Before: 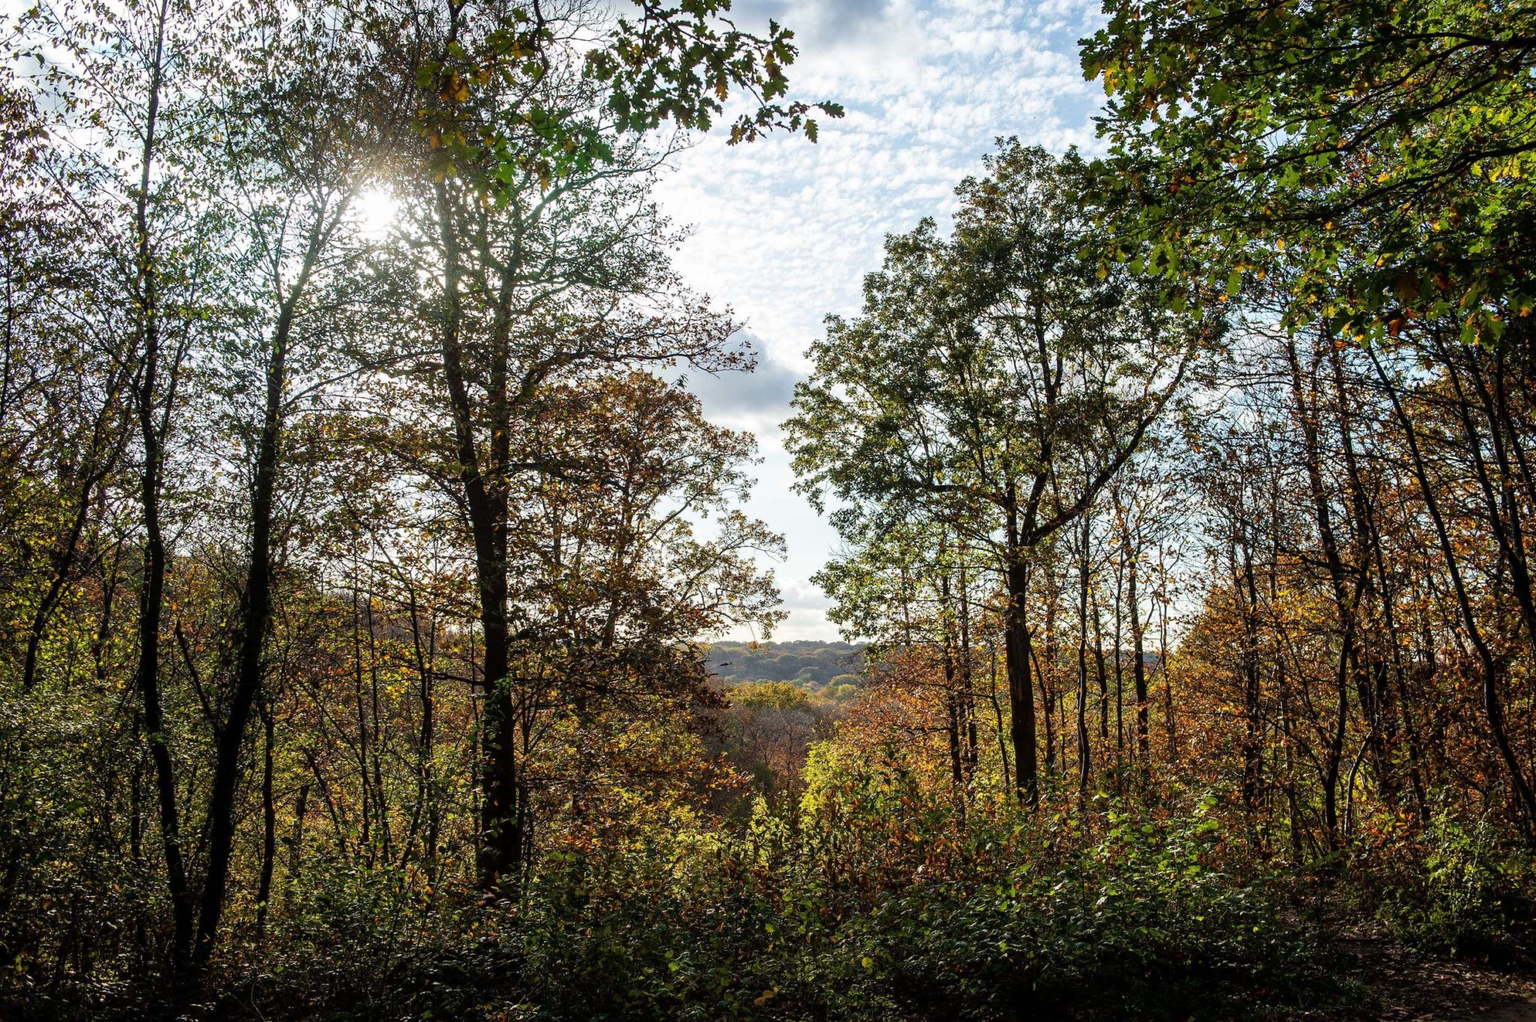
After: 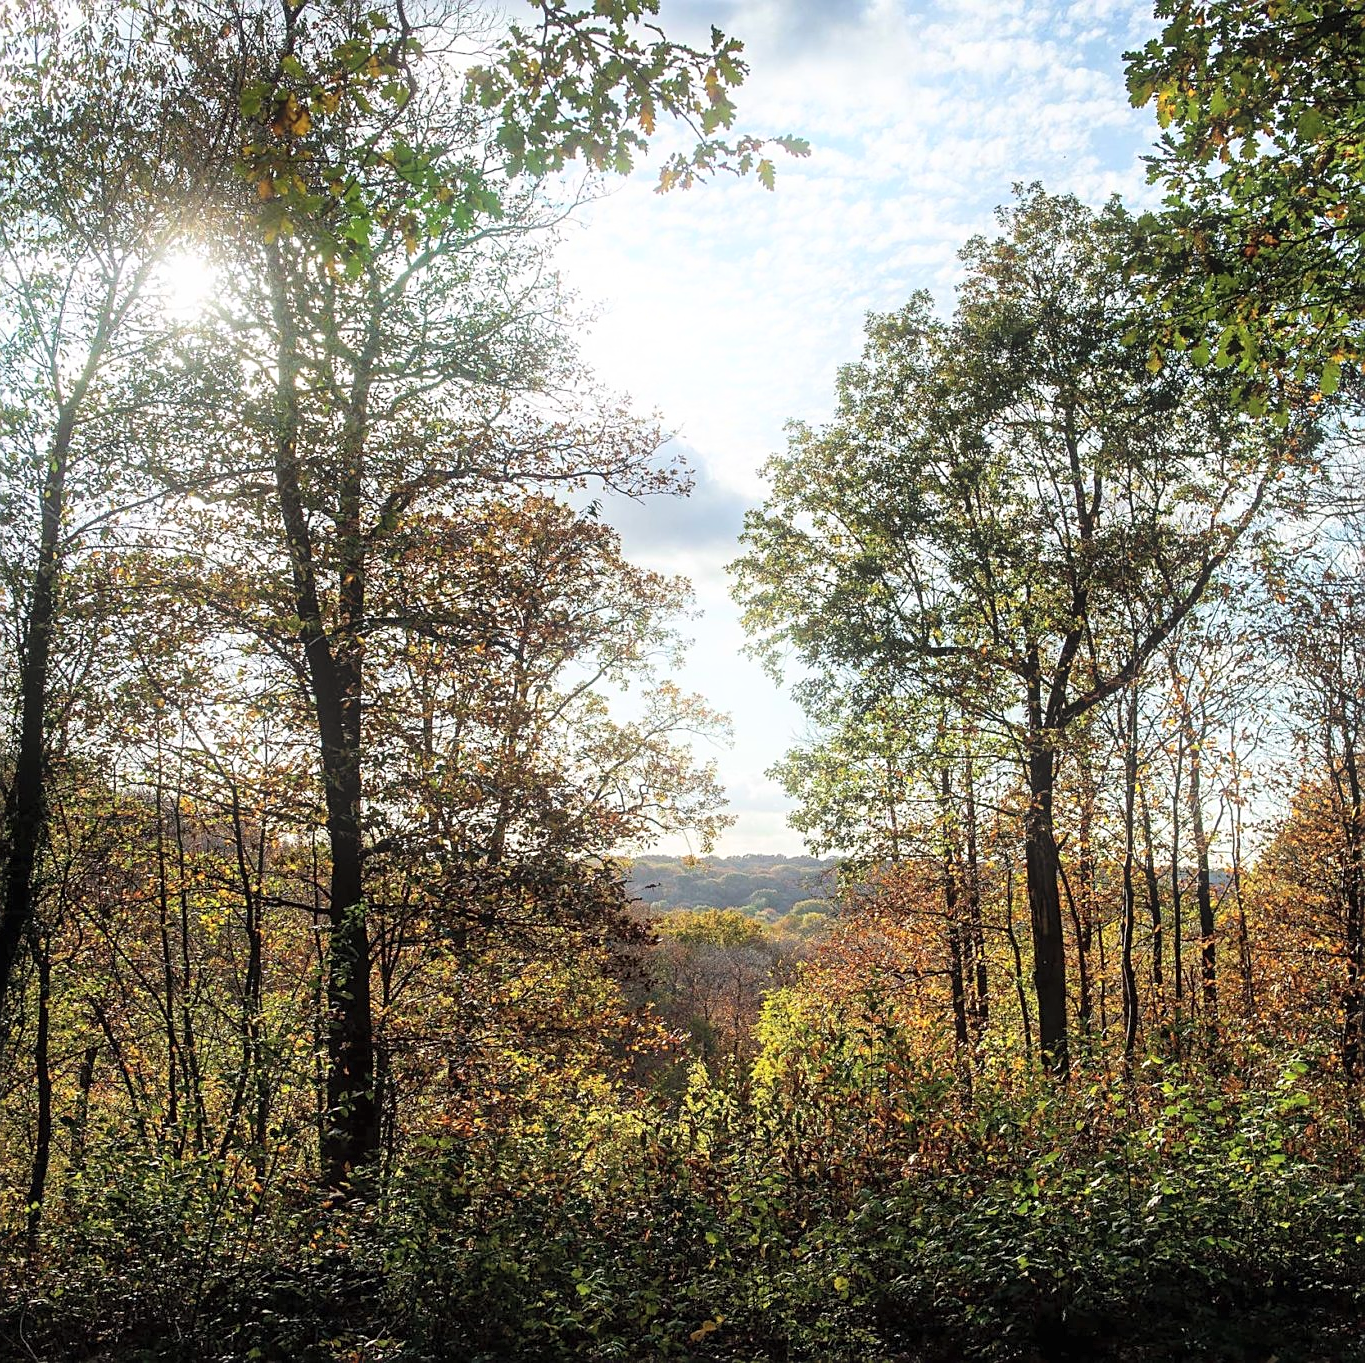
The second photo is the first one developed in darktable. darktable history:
sharpen: on, module defaults
bloom: size 9%, threshold 100%, strength 7%
tone equalizer: on, module defaults
contrast brightness saturation: brightness 0.13
crop: left 15.419%, right 17.914%
